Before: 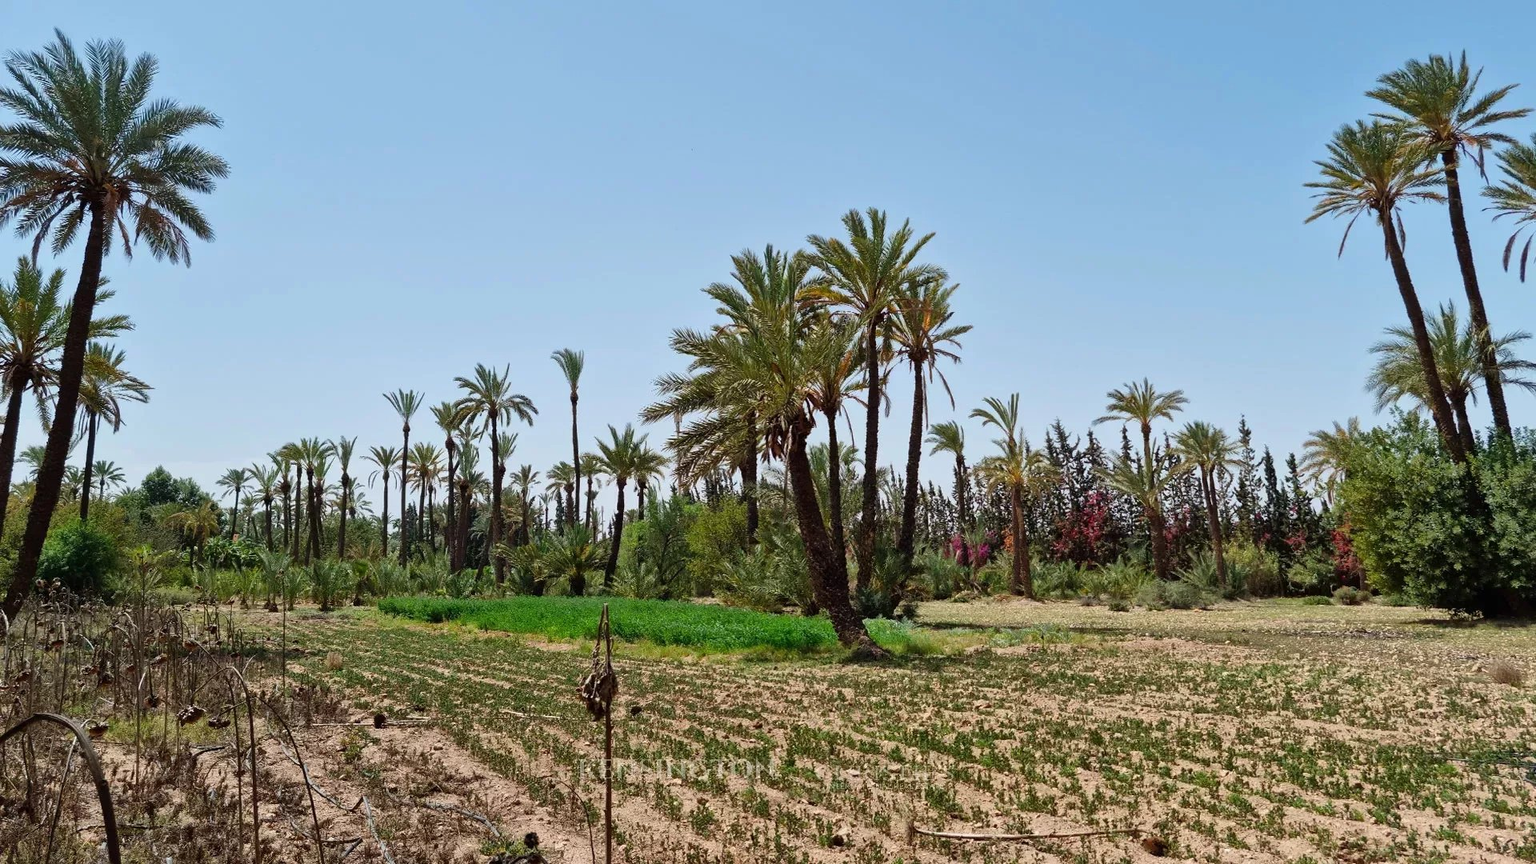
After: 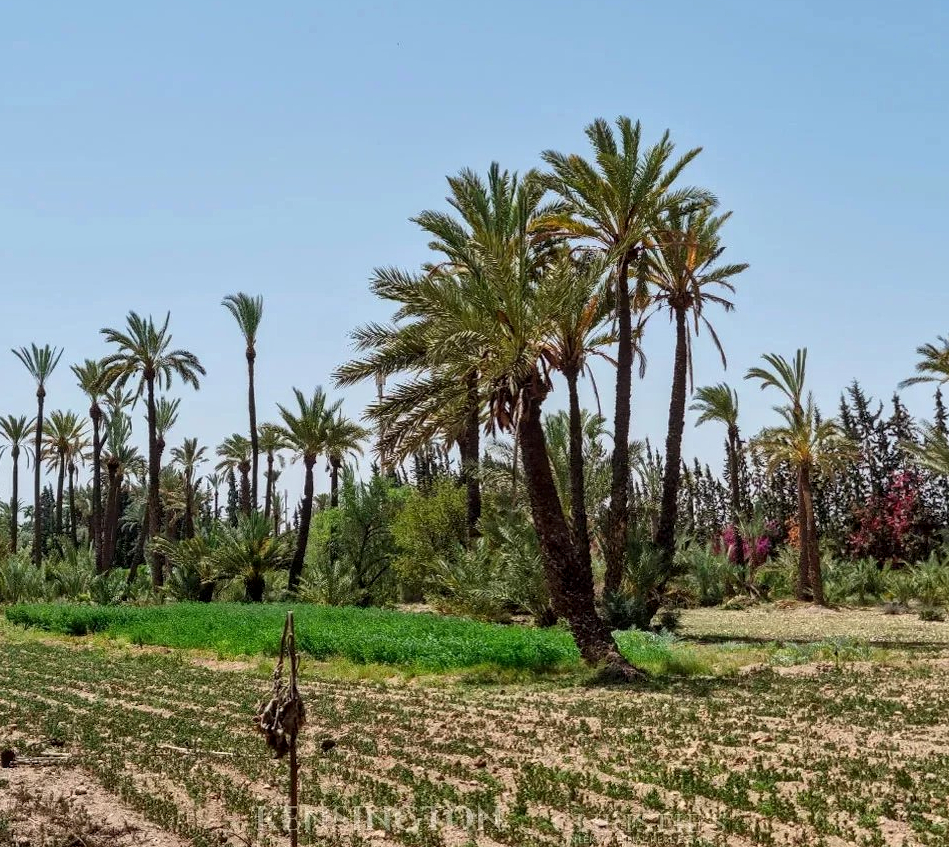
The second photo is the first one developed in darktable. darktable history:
local contrast: on, module defaults
crop and rotate: angle 0.02°, left 24.353%, top 13.219%, right 26.156%, bottom 8.224%
